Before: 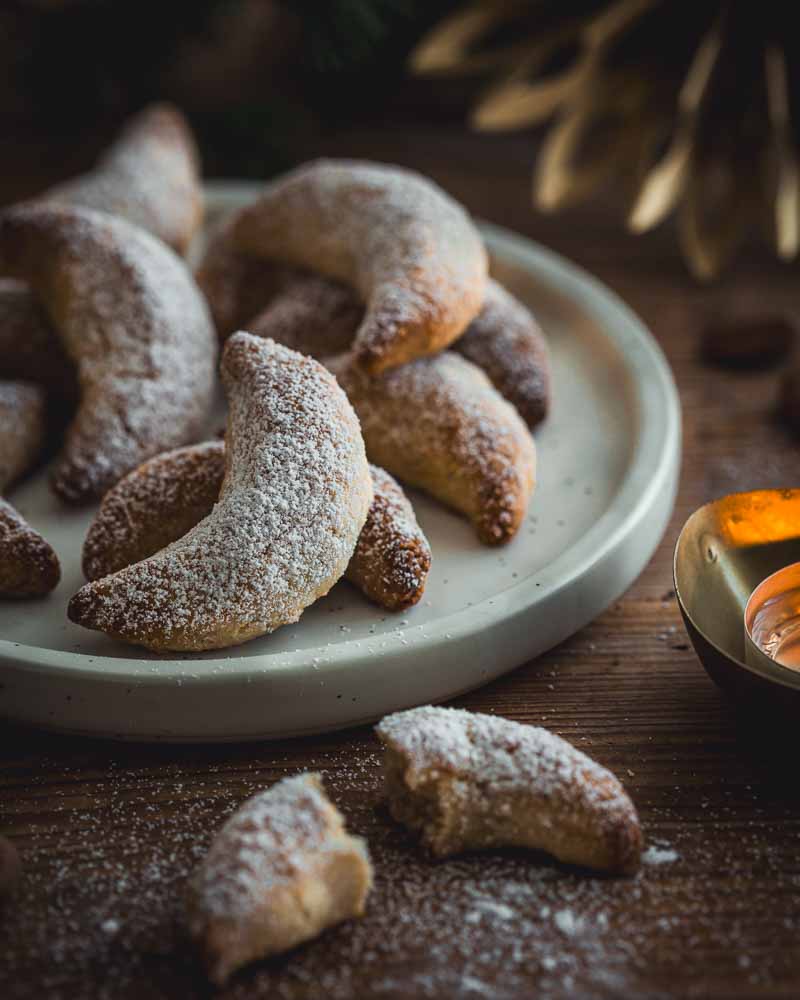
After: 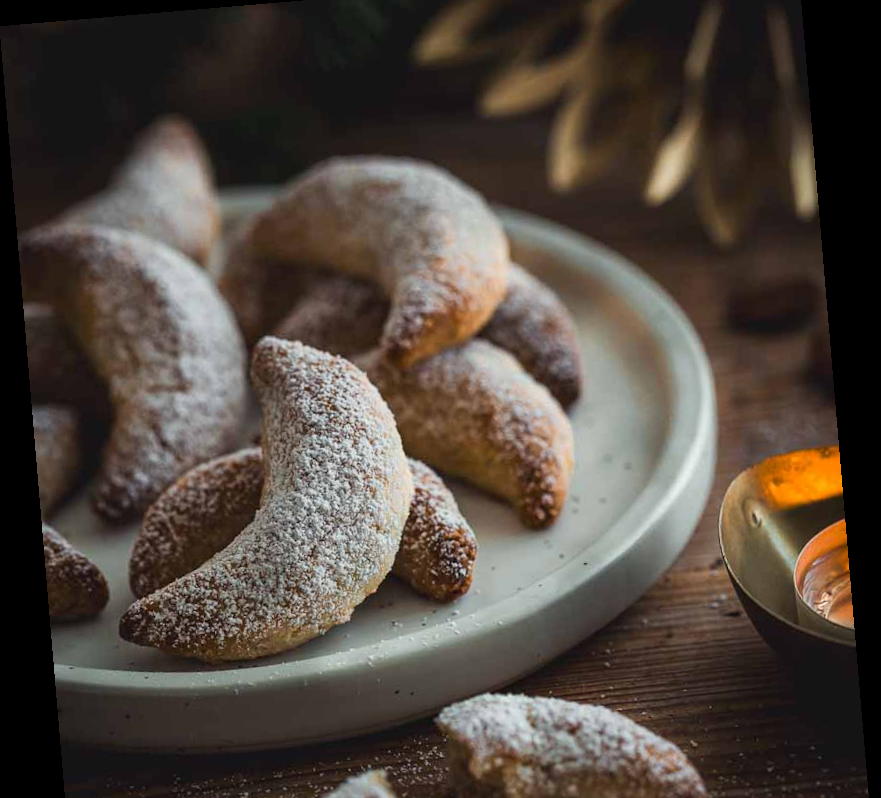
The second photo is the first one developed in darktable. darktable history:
rotate and perspective: rotation -4.86°, automatic cropping off
crop: top 3.857%, bottom 21.132%
